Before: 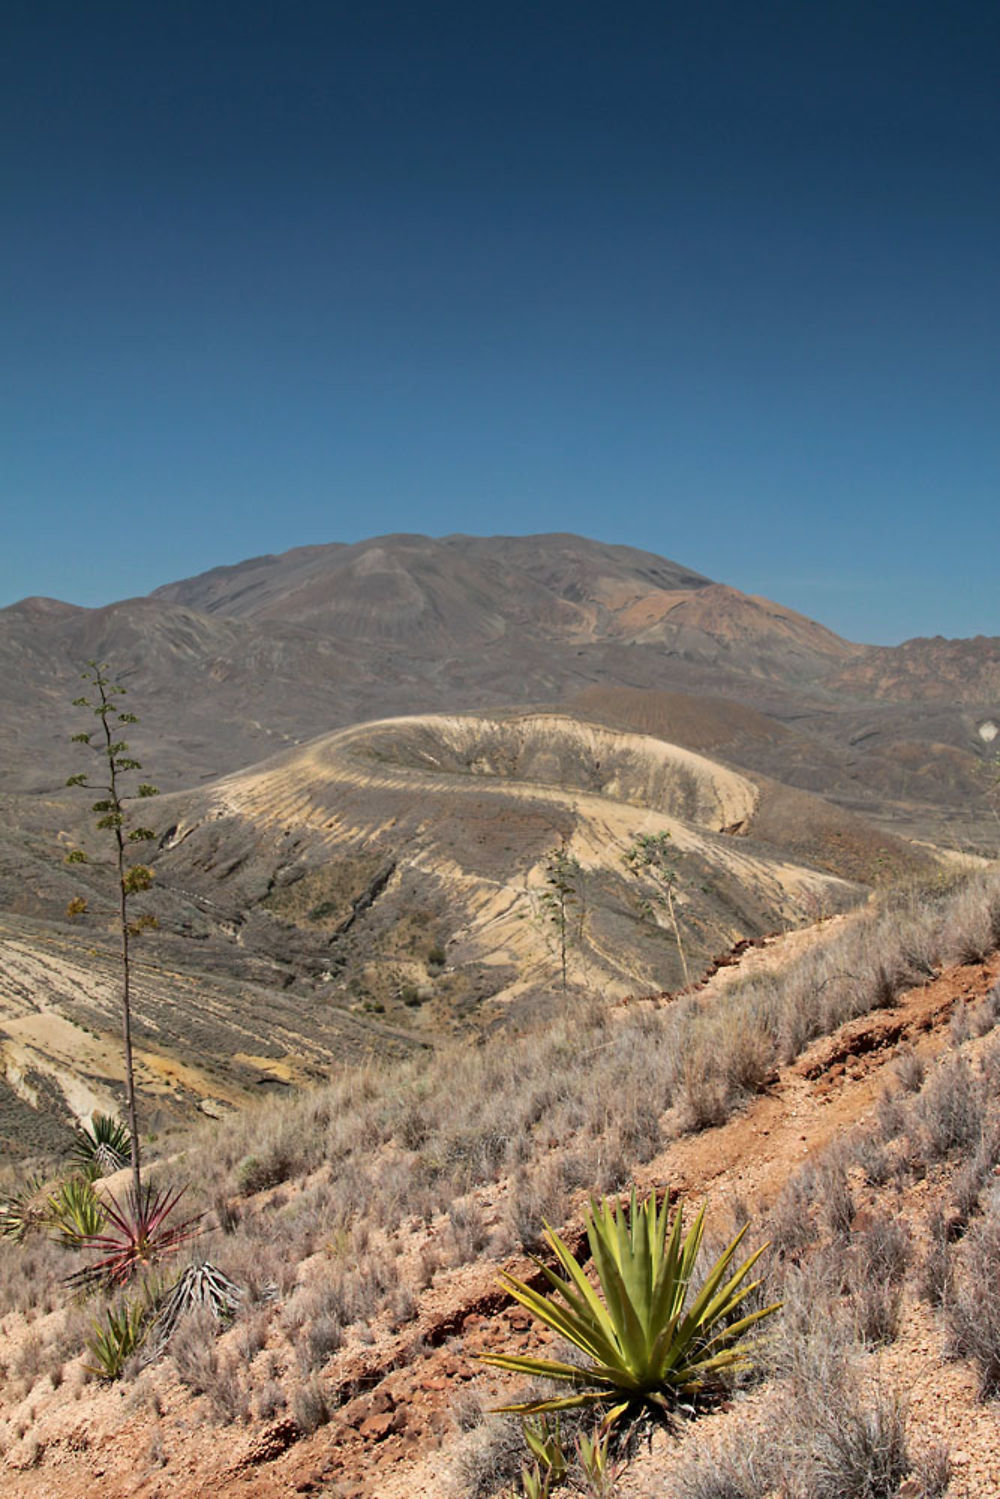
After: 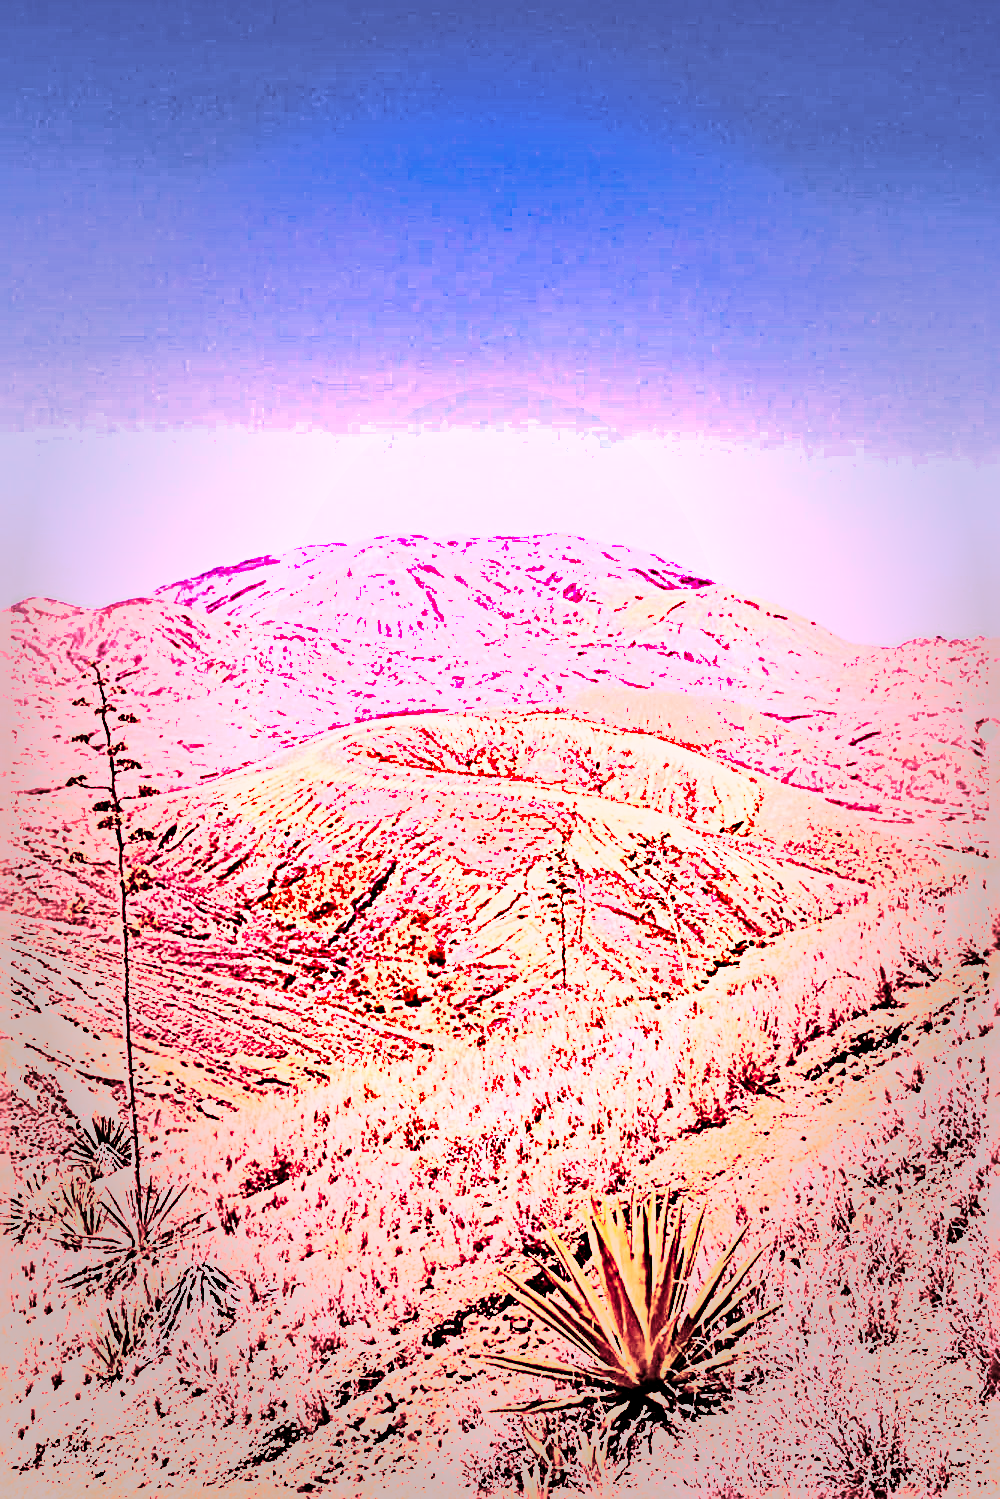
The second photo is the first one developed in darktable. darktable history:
base curve: curves: ch0 [(0, 0) (0.028, 0.03) (0.121, 0.232) (0.46, 0.748) (0.859, 0.968) (1, 1)], preserve colors none
shadows and highlights: low approximation 0.01, soften with gaussian
exposure: black level correction 0.006, exposure -0.226 EV, compensate highlight preservation false
white balance: red 2.338, blue 1.424
levels: levels [0.012, 0.367, 0.697]
local contrast: mode bilateral grid, contrast 20, coarseness 19, detail 163%, midtone range 0.2
sharpen: radius 4.001, amount 2
raw denoise: noise threshold 0.005, x [[0, 0.25, 0.5, 0.75, 1] ×4]
lens correction: focal 55, aperture 5.6, camera "Canon EOS 700D", lens "(4146)"
raw chromatic aberrations: iterations once
color contrast: green-magenta contrast 1.12, blue-yellow contrast 1.95, unbound 0
vignetting: fall-off start 48.41%, automatic ratio true, width/height ratio 1.29, unbound false | blend: blend mode overlay, opacity 100%; mask: uniform (no mask)
